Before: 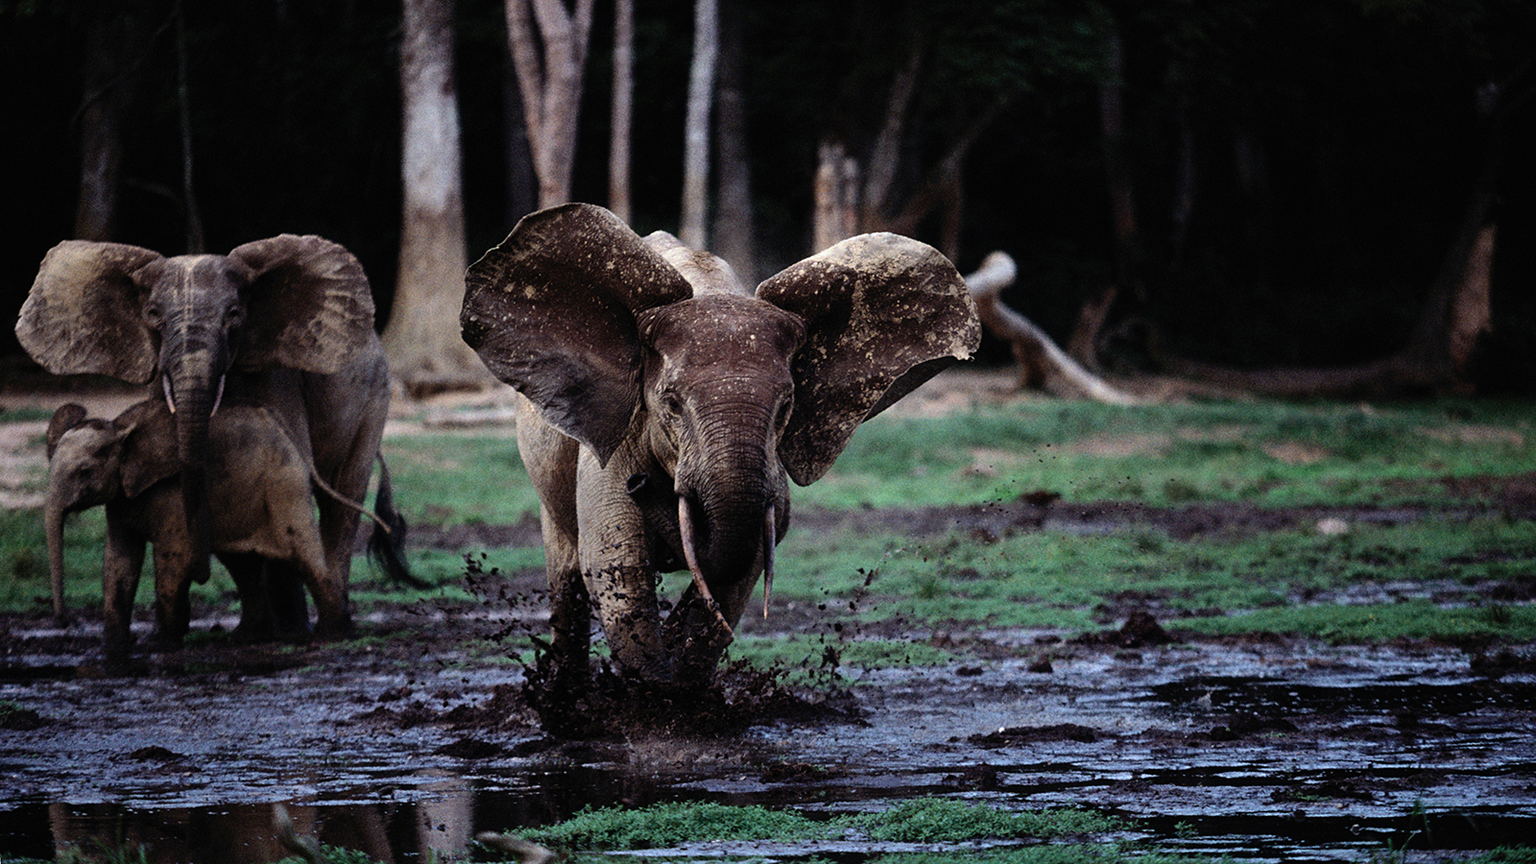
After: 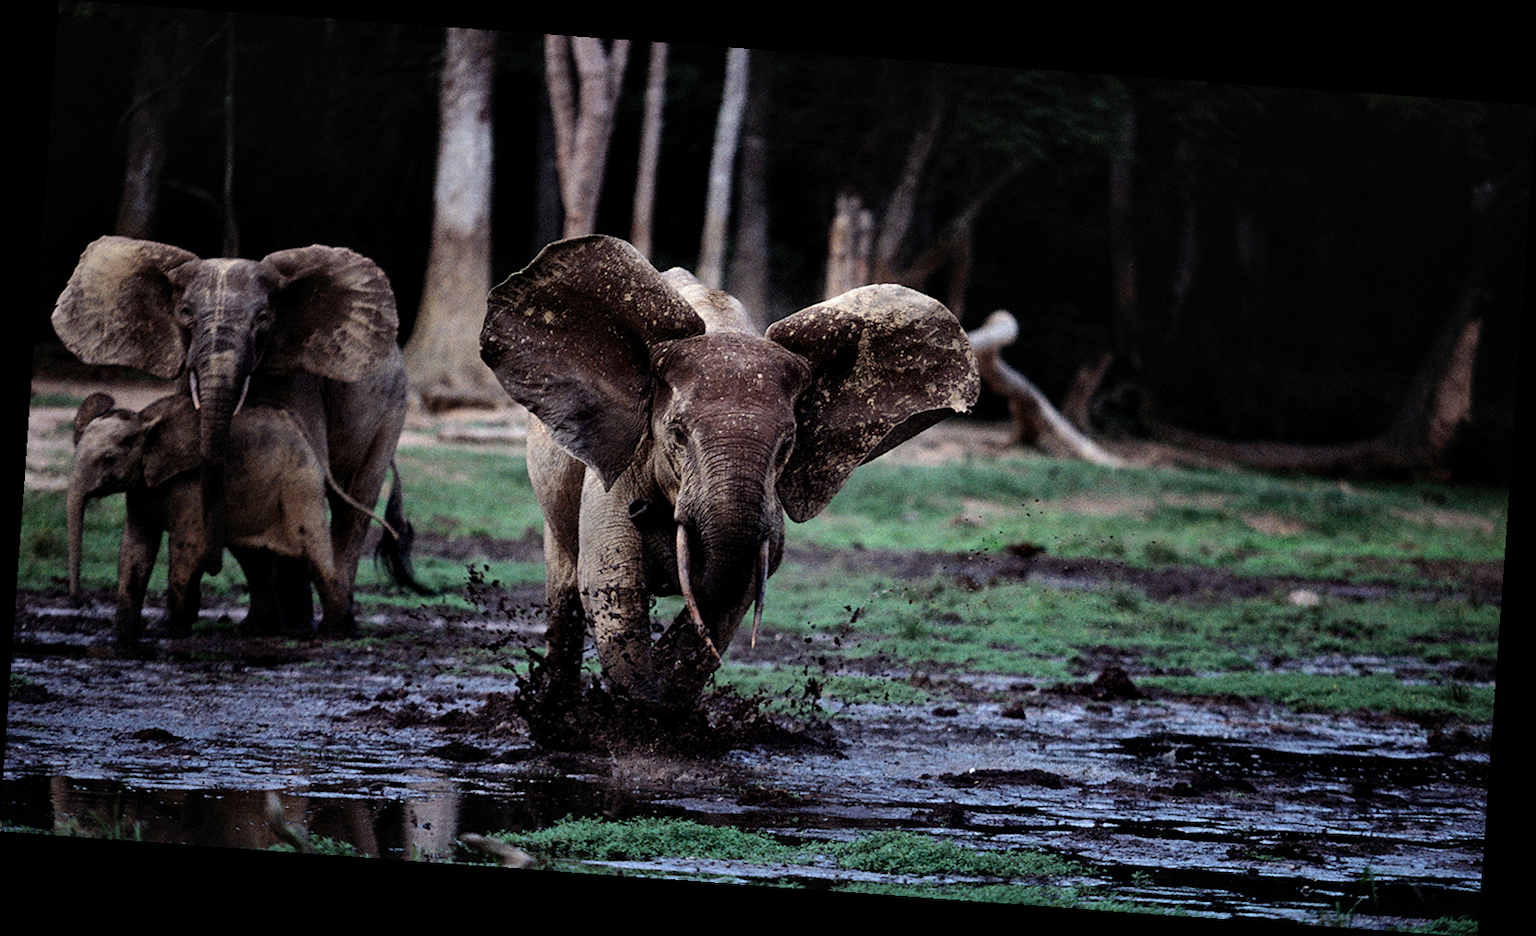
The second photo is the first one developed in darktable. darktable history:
rotate and perspective: rotation 4.1°, automatic cropping off
local contrast: mode bilateral grid, contrast 25, coarseness 50, detail 123%, midtone range 0.2
